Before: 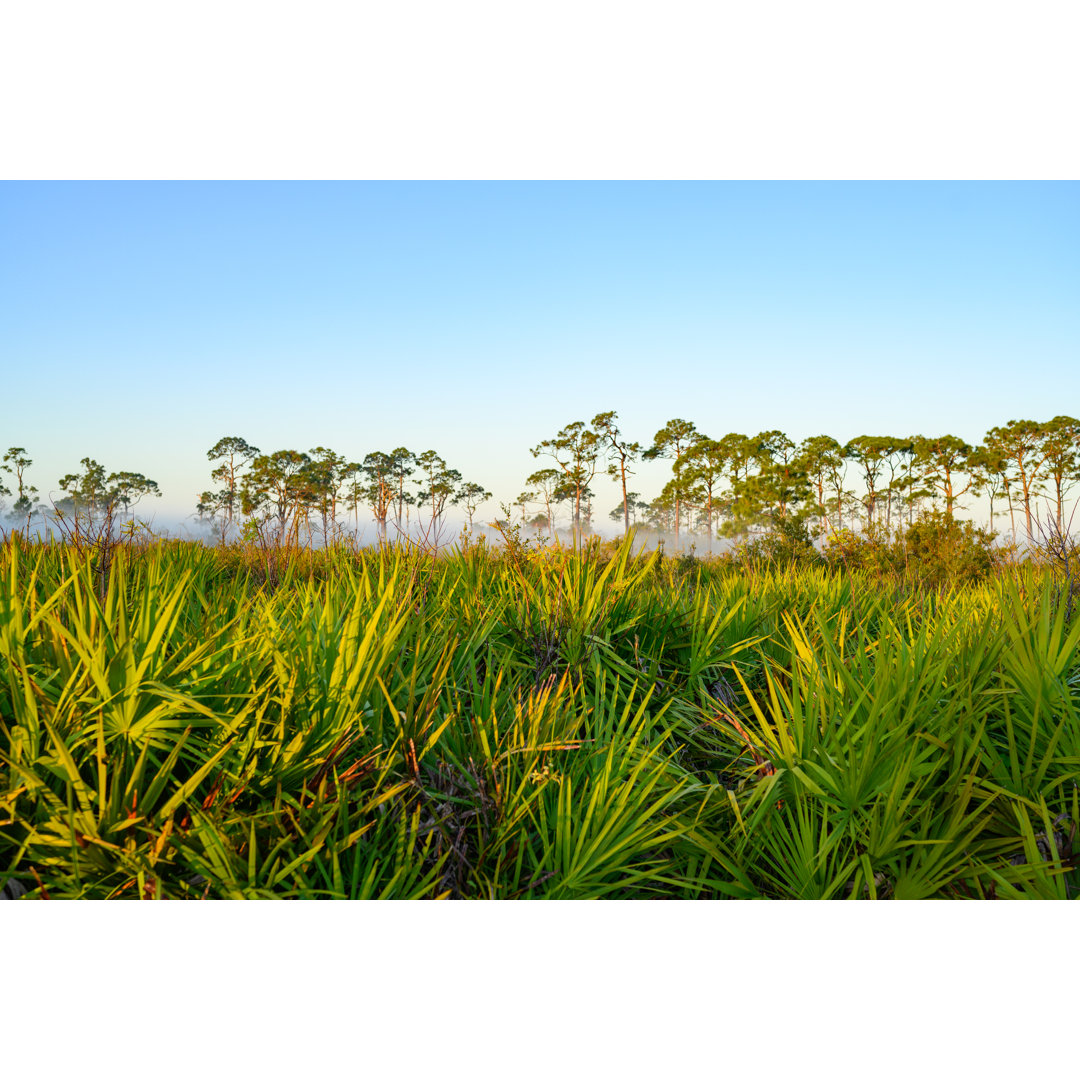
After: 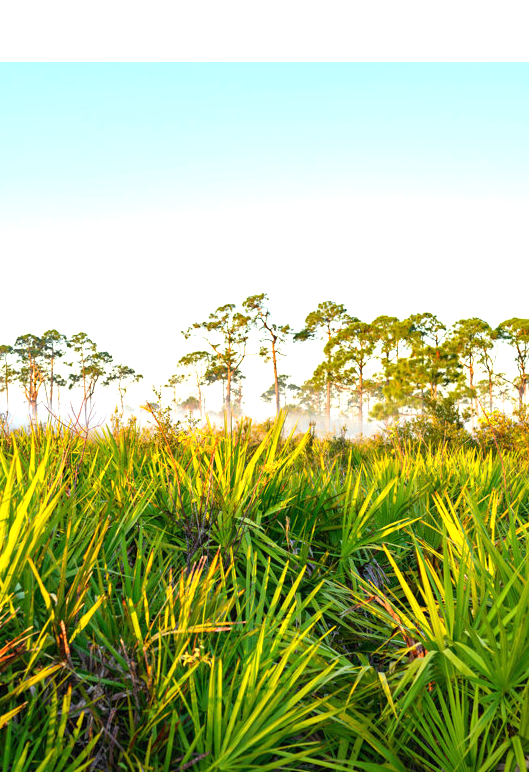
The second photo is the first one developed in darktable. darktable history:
crop: left 32.353%, top 10.928%, right 18.638%, bottom 17.55%
exposure: black level correction 0, exposure 0.895 EV, compensate exposure bias true, compensate highlight preservation false
